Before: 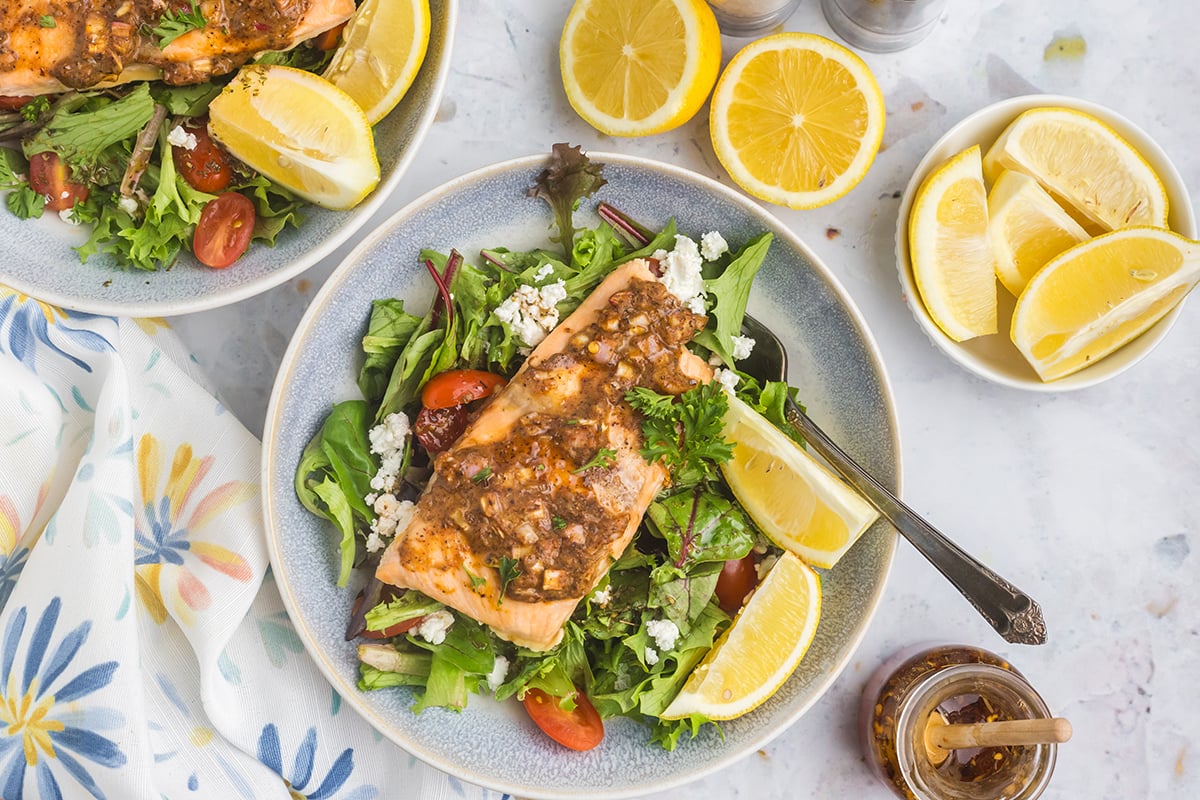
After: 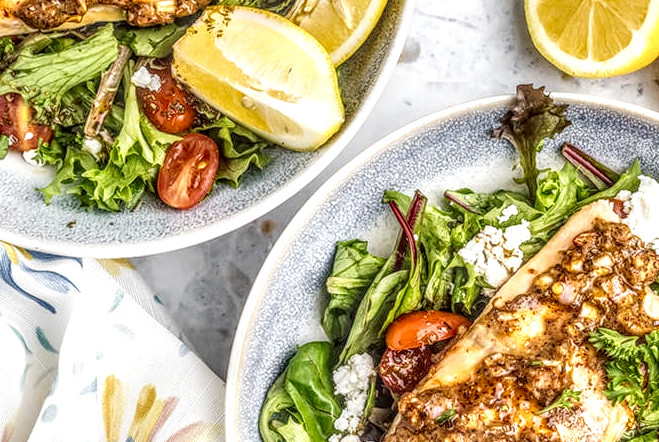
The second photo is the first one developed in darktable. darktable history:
crop and rotate: left 3.044%, top 7.526%, right 42.014%, bottom 37.184%
tone curve: curves: ch0 [(0, 0.012) (0.093, 0.11) (0.345, 0.425) (0.457, 0.562) (0.628, 0.738) (0.839, 0.909) (0.998, 0.978)]; ch1 [(0, 0) (0.437, 0.408) (0.472, 0.47) (0.502, 0.497) (0.527, 0.523) (0.568, 0.577) (0.62, 0.66) (0.669, 0.748) (0.859, 0.899) (1, 1)]; ch2 [(0, 0) (0.33, 0.301) (0.421, 0.443) (0.473, 0.498) (0.509, 0.502) (0.535, 0.545) (0.549, 0.576) (0.644, 0.703) (1, 1)], preserve colors none
local contrast: highlights 2%, shadows 2%, detail 299%, midtone range 0.299
